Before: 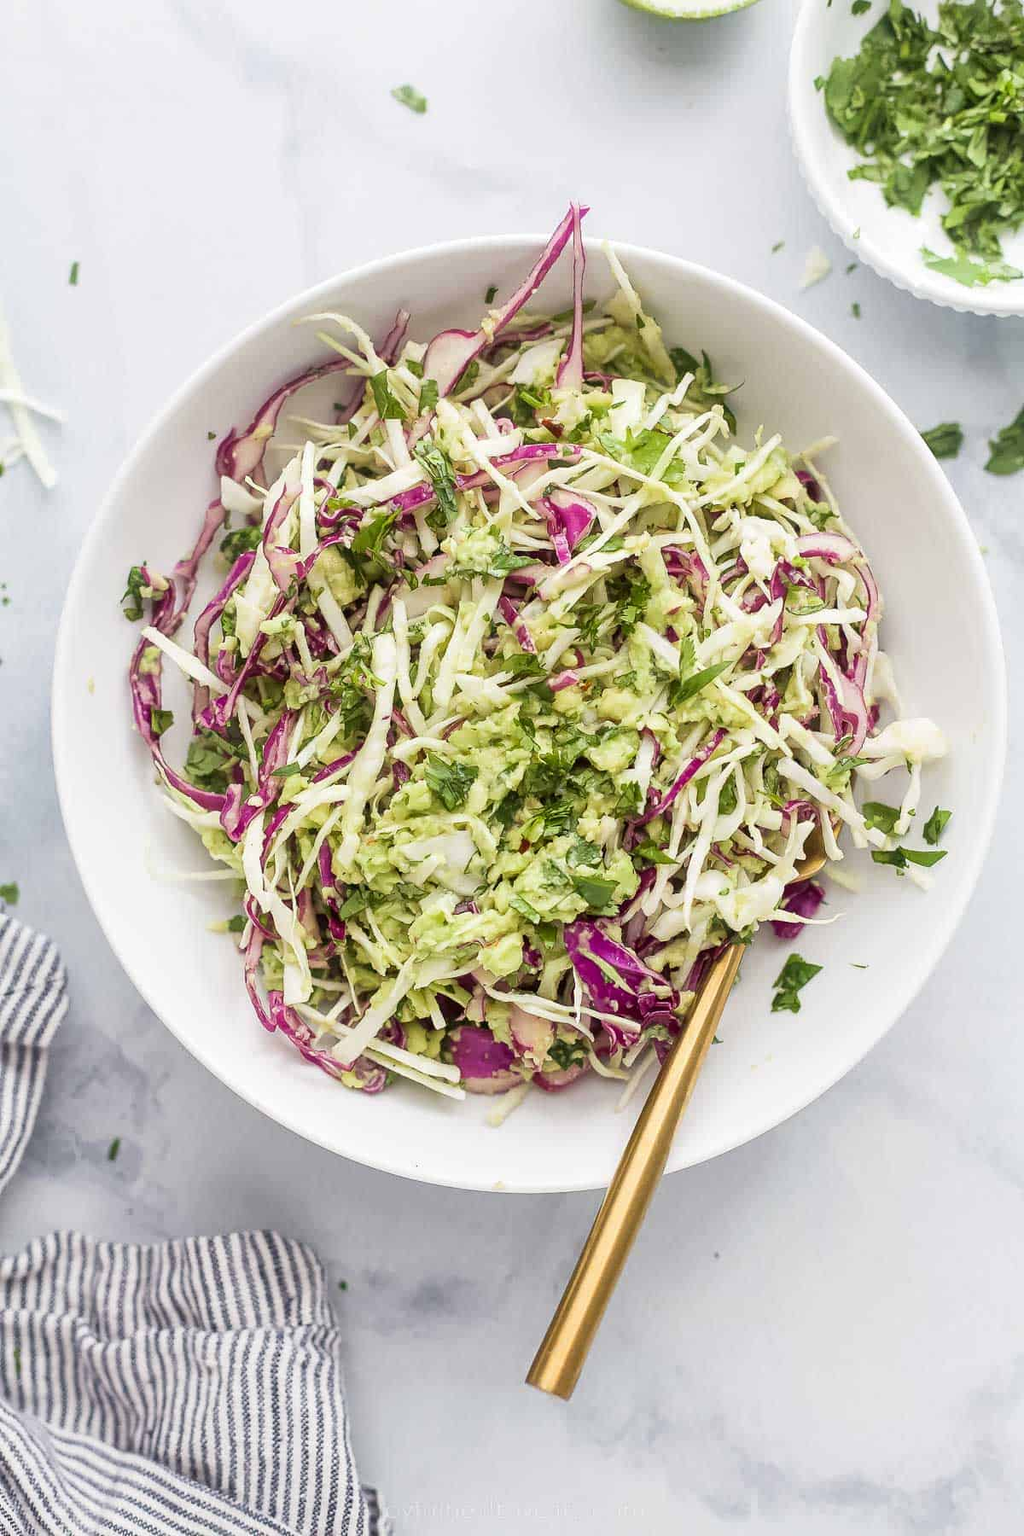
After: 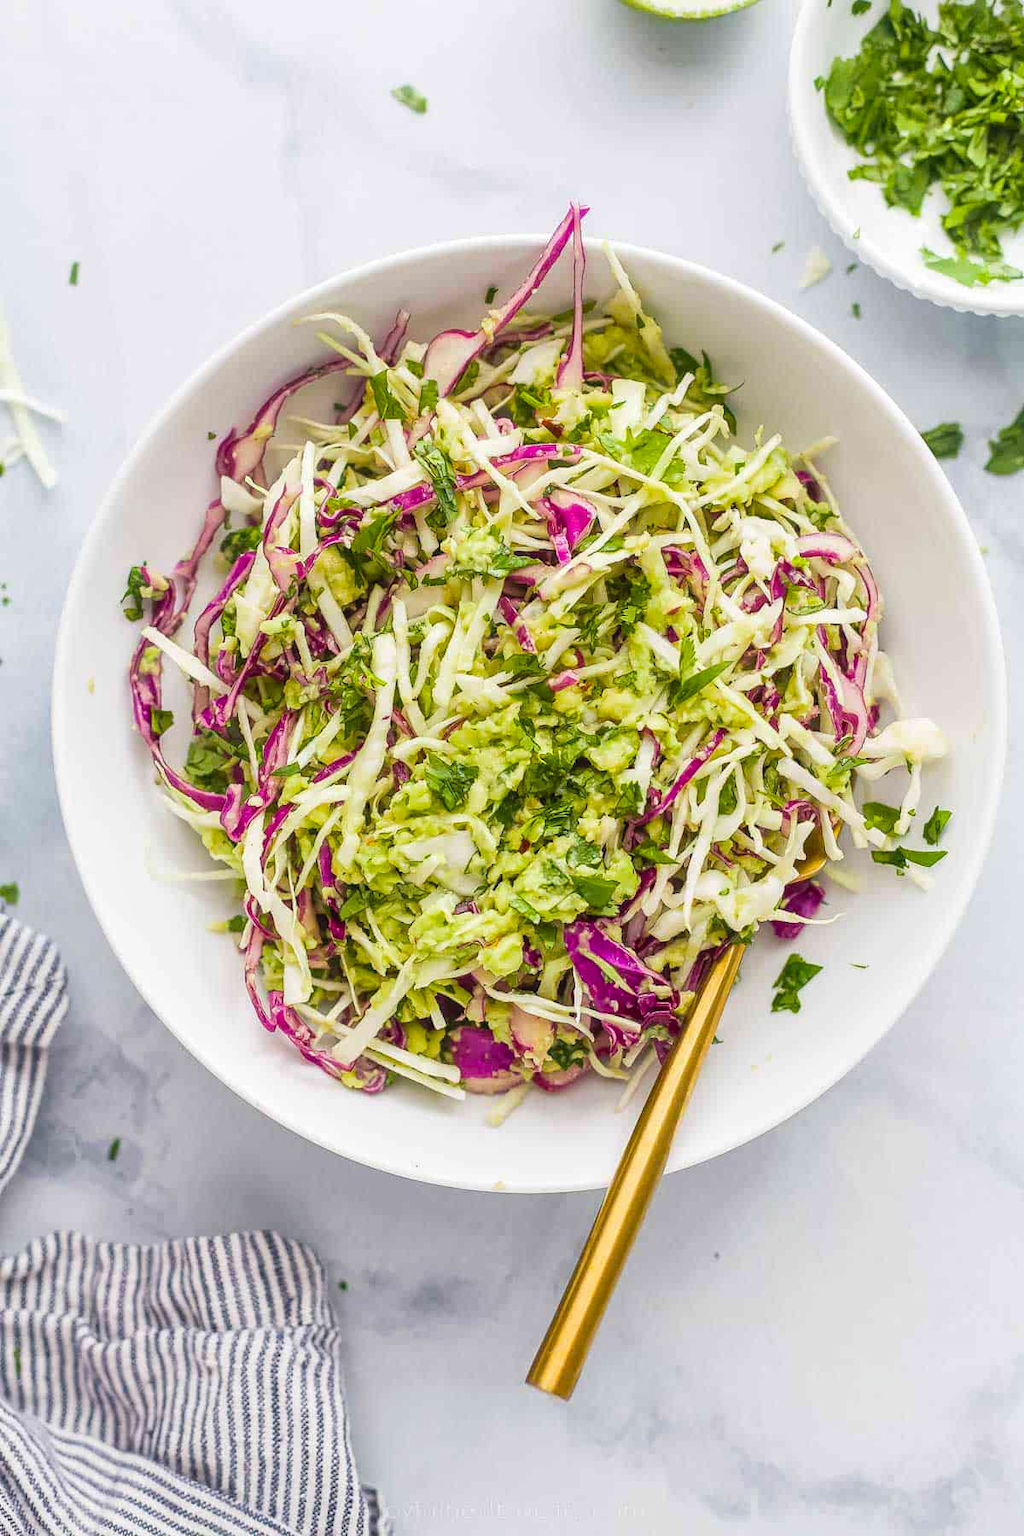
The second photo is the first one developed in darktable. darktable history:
local contrast: detail 109%
color balance rgb: shadows lift › luminance -5.109%, shadows lift › chroma 1.233%, shadows lift › hue 219.01°, perceptual saturation grading › global saturation 30.632%, global vibrance 20%
